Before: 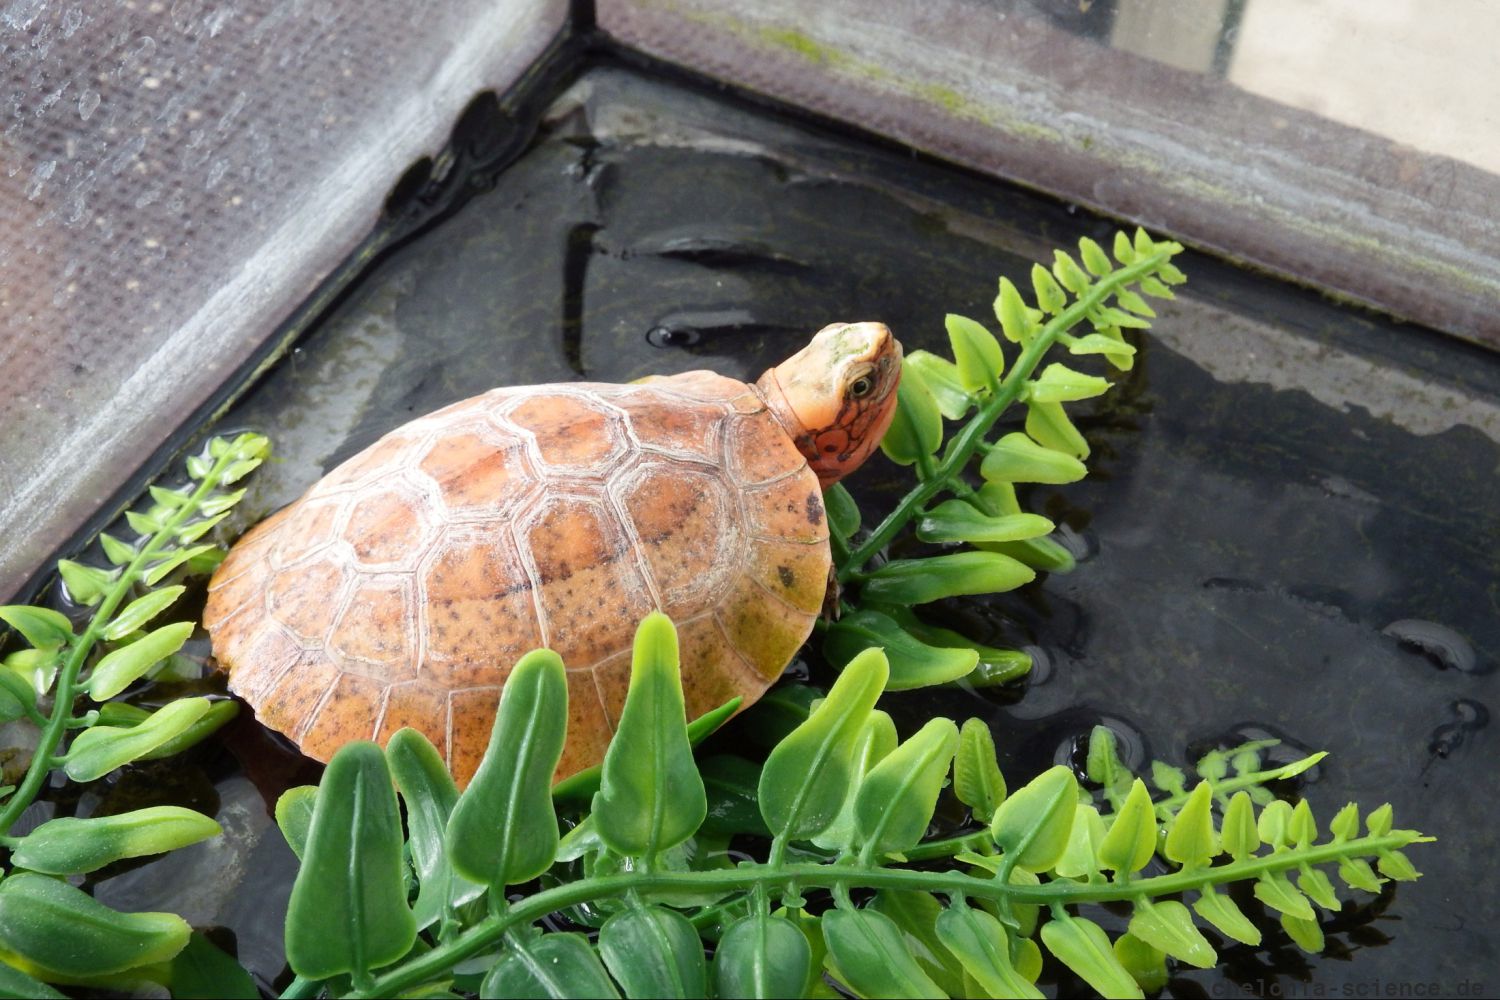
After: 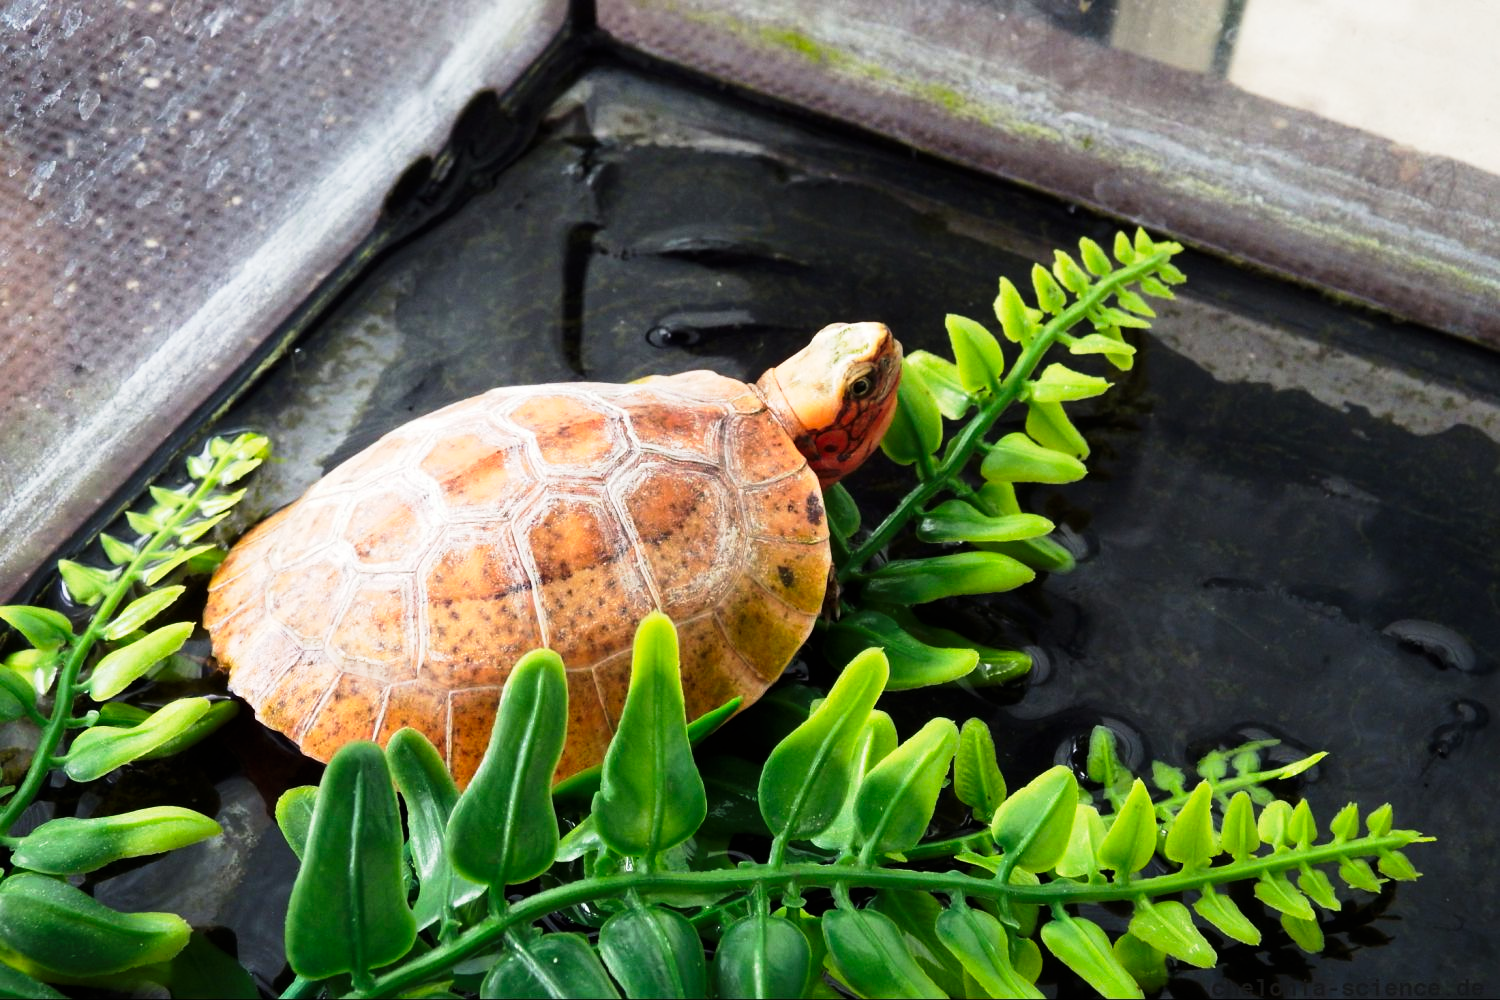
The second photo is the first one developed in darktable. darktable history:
tone curve: curves: ch0 [(0, 0) (0.042, 0.01) (0.223, 0.123) (0.59, 0.574) (0.802, 0.868) (1, 1)], preserve colors none
